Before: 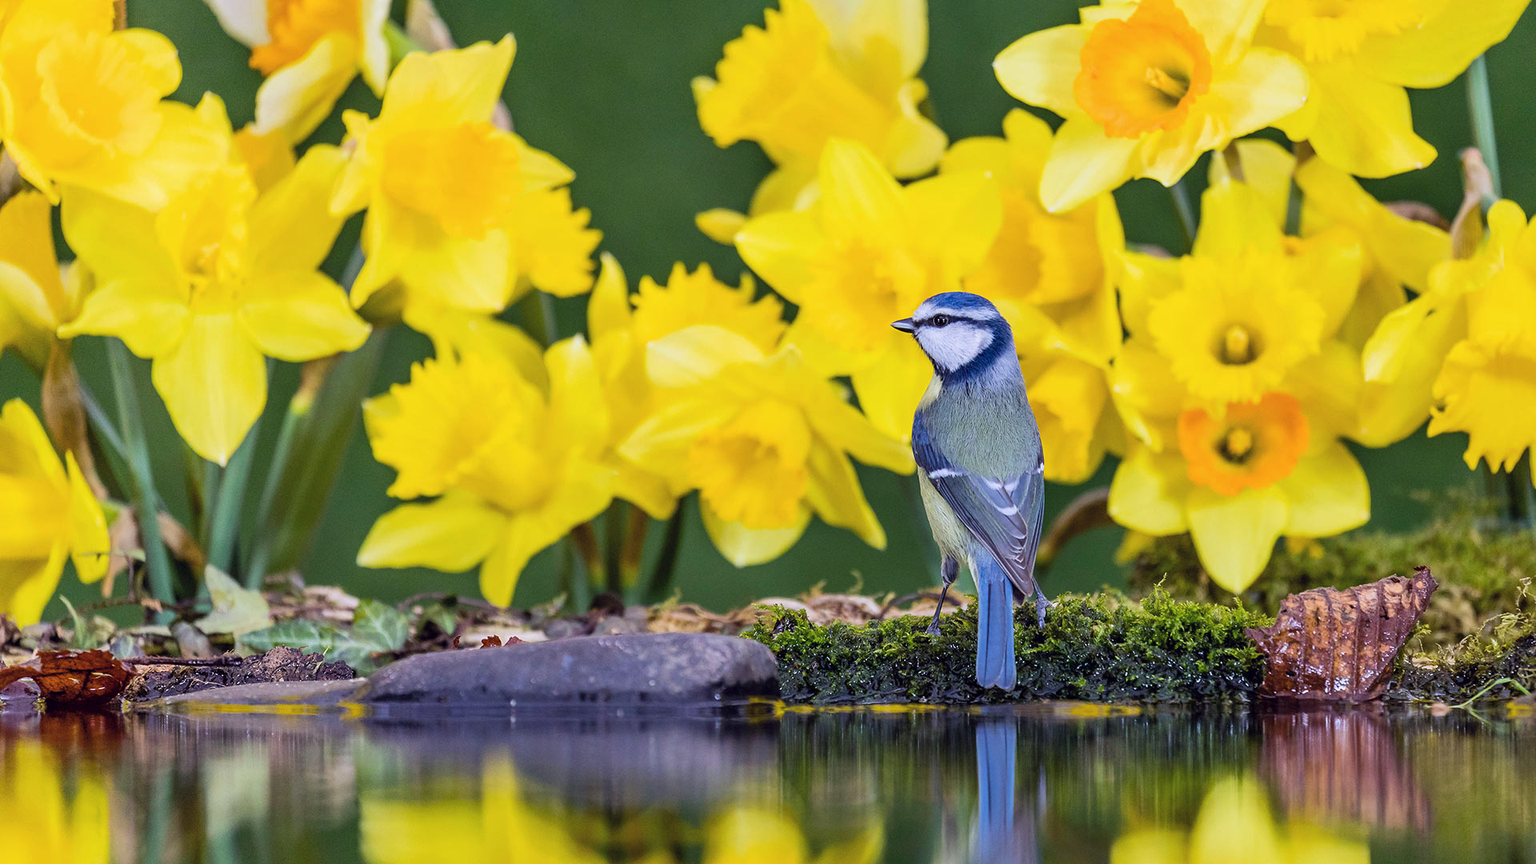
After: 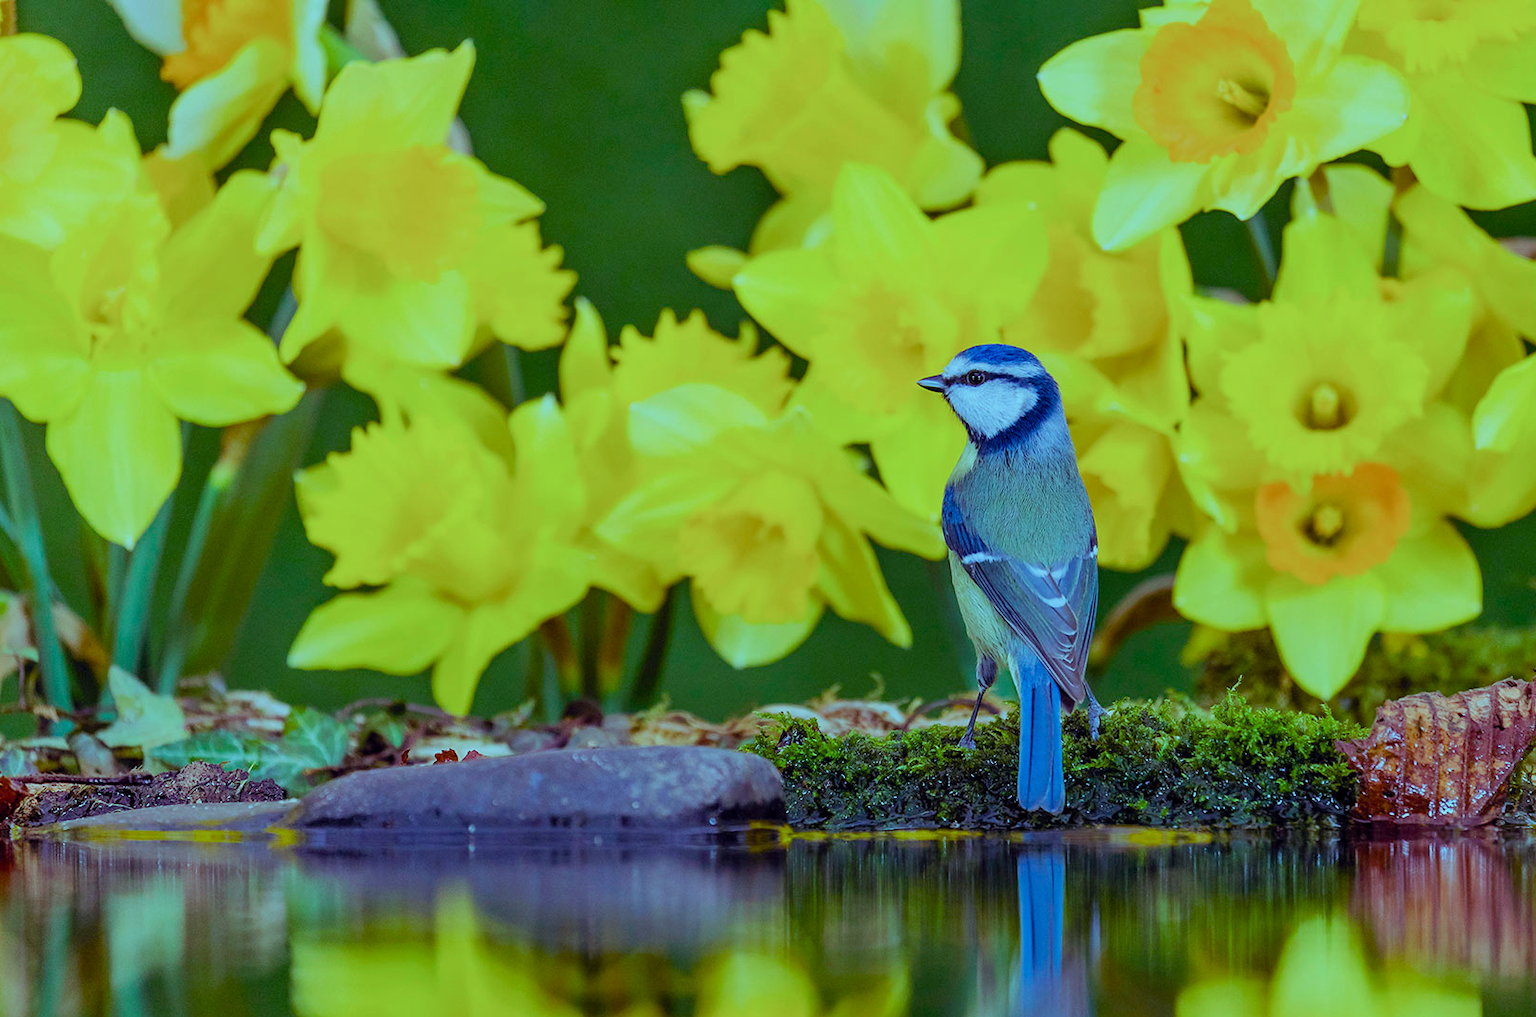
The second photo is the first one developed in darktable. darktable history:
crop: left 7.366%, right 7.789%
exposure: compensate exposure bias true, compensate highlight preservation false
color balance rgb: highlights gain › luminance -33.266%, highlights gain › chroma 5.758%, highlights gain › hue 214.41°, perceptual saturation grading › global saturation 44.256%, perceptual saturation grading › highlights -50.471%, perceptual saturation grading › shadows 30.189%, global vibrance 5.623%, contrast 3.573%
